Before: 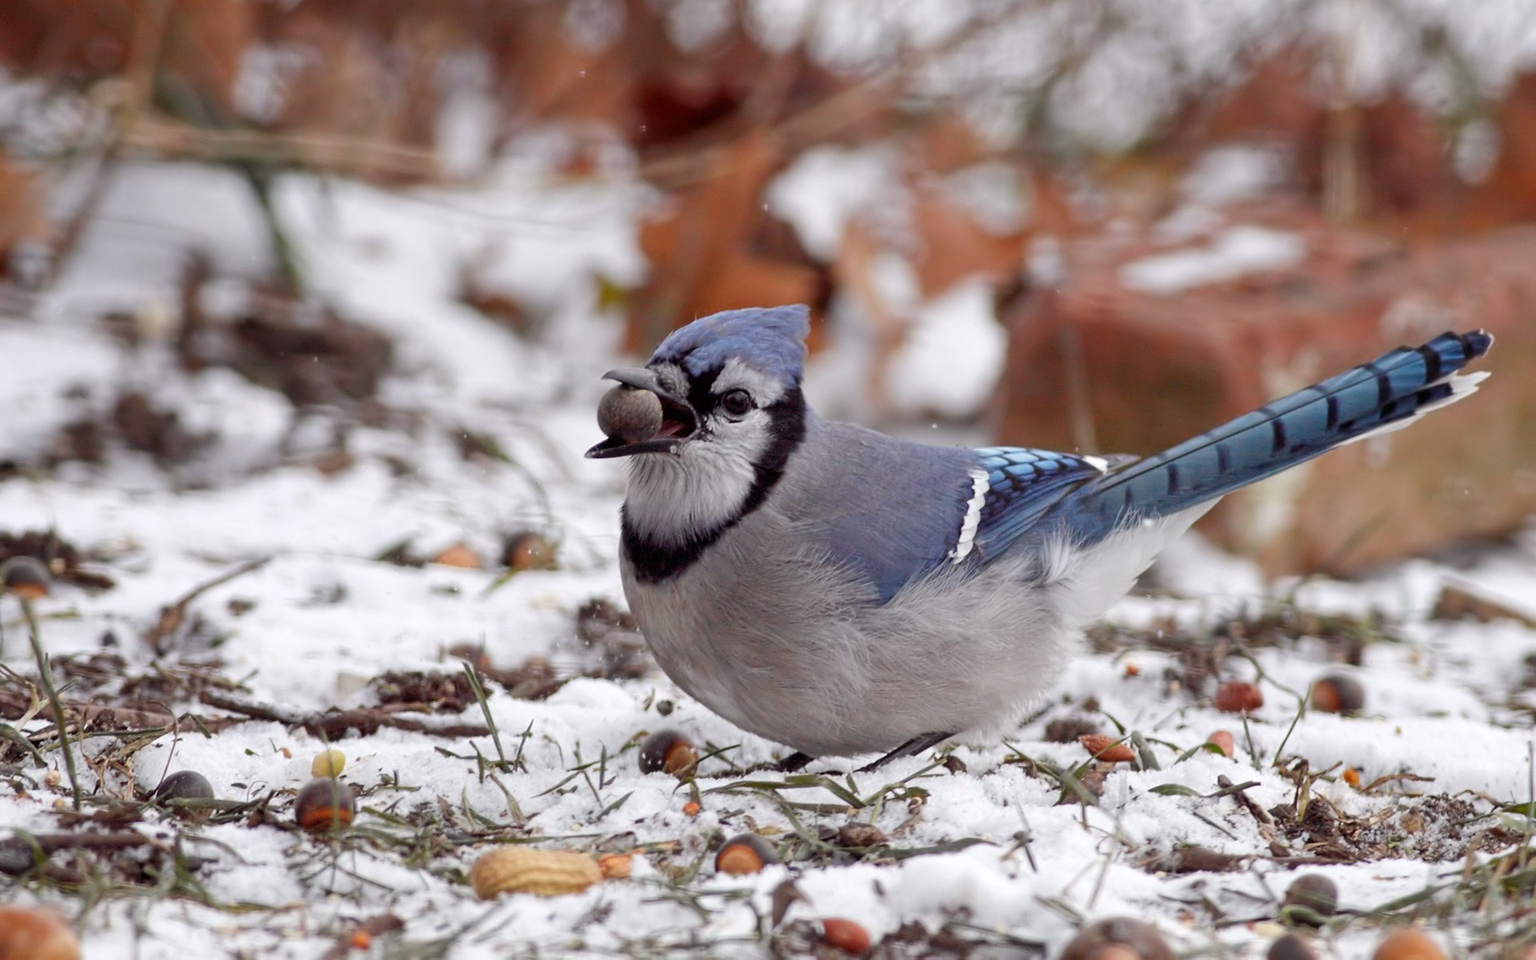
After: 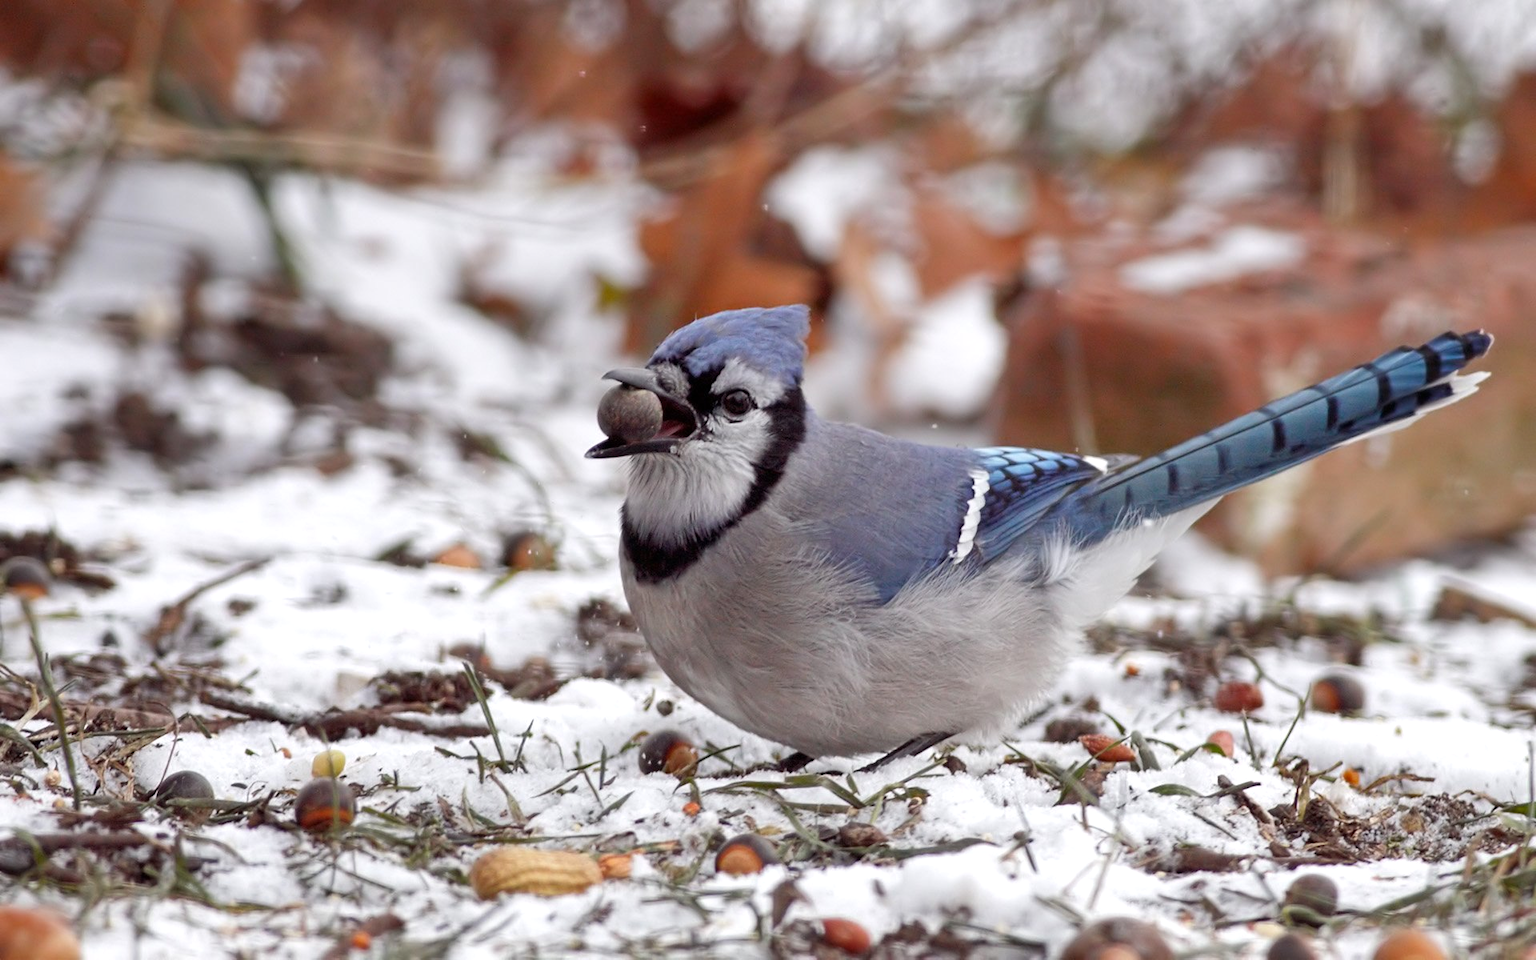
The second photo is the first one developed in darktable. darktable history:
shadows and highlights: radius 124.97, shadows 30.52, highlights -30.65, low approximation 0.01, soften with gaussian
exposure: exposure 0.171 EV, compensate highlight preservation false
